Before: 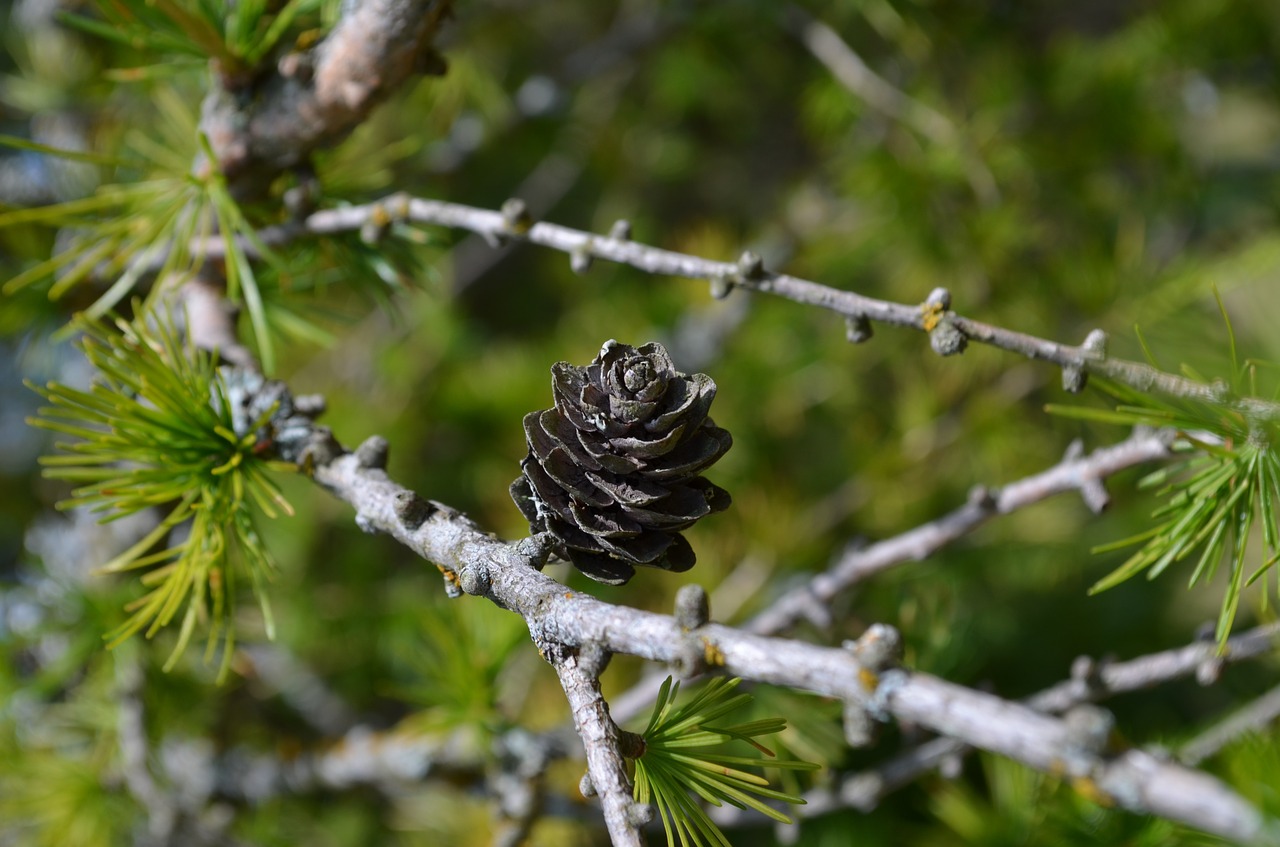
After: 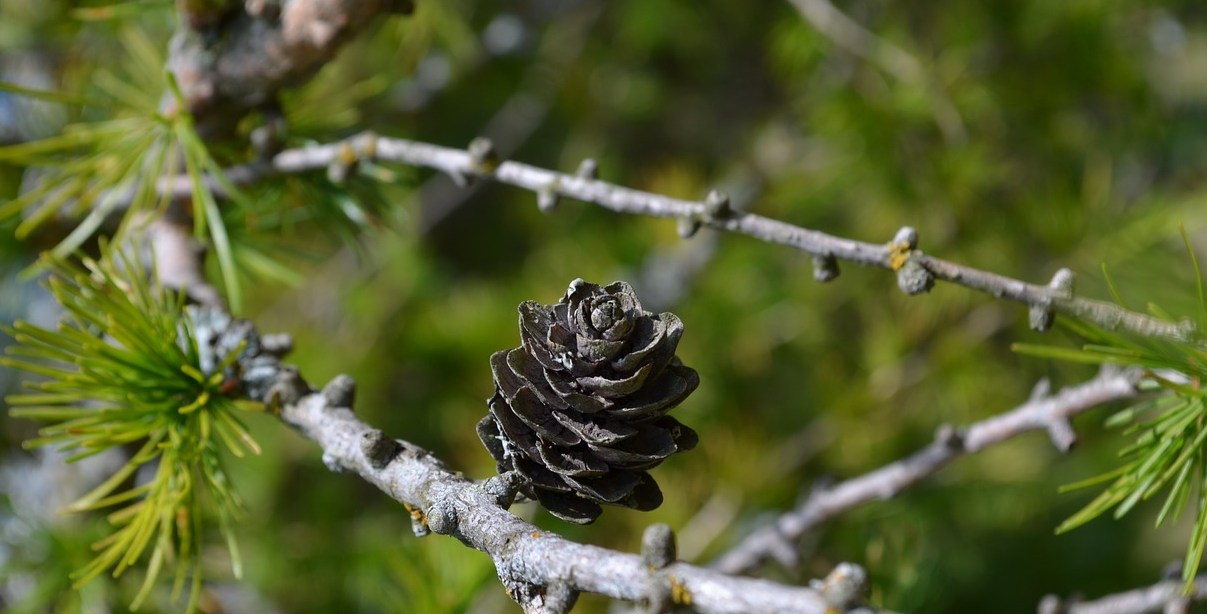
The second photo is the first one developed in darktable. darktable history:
exposure: compensate highlight preservation false
crop: left 2.627%, top 7.251%, right 3.001%, bottom 20.235%
